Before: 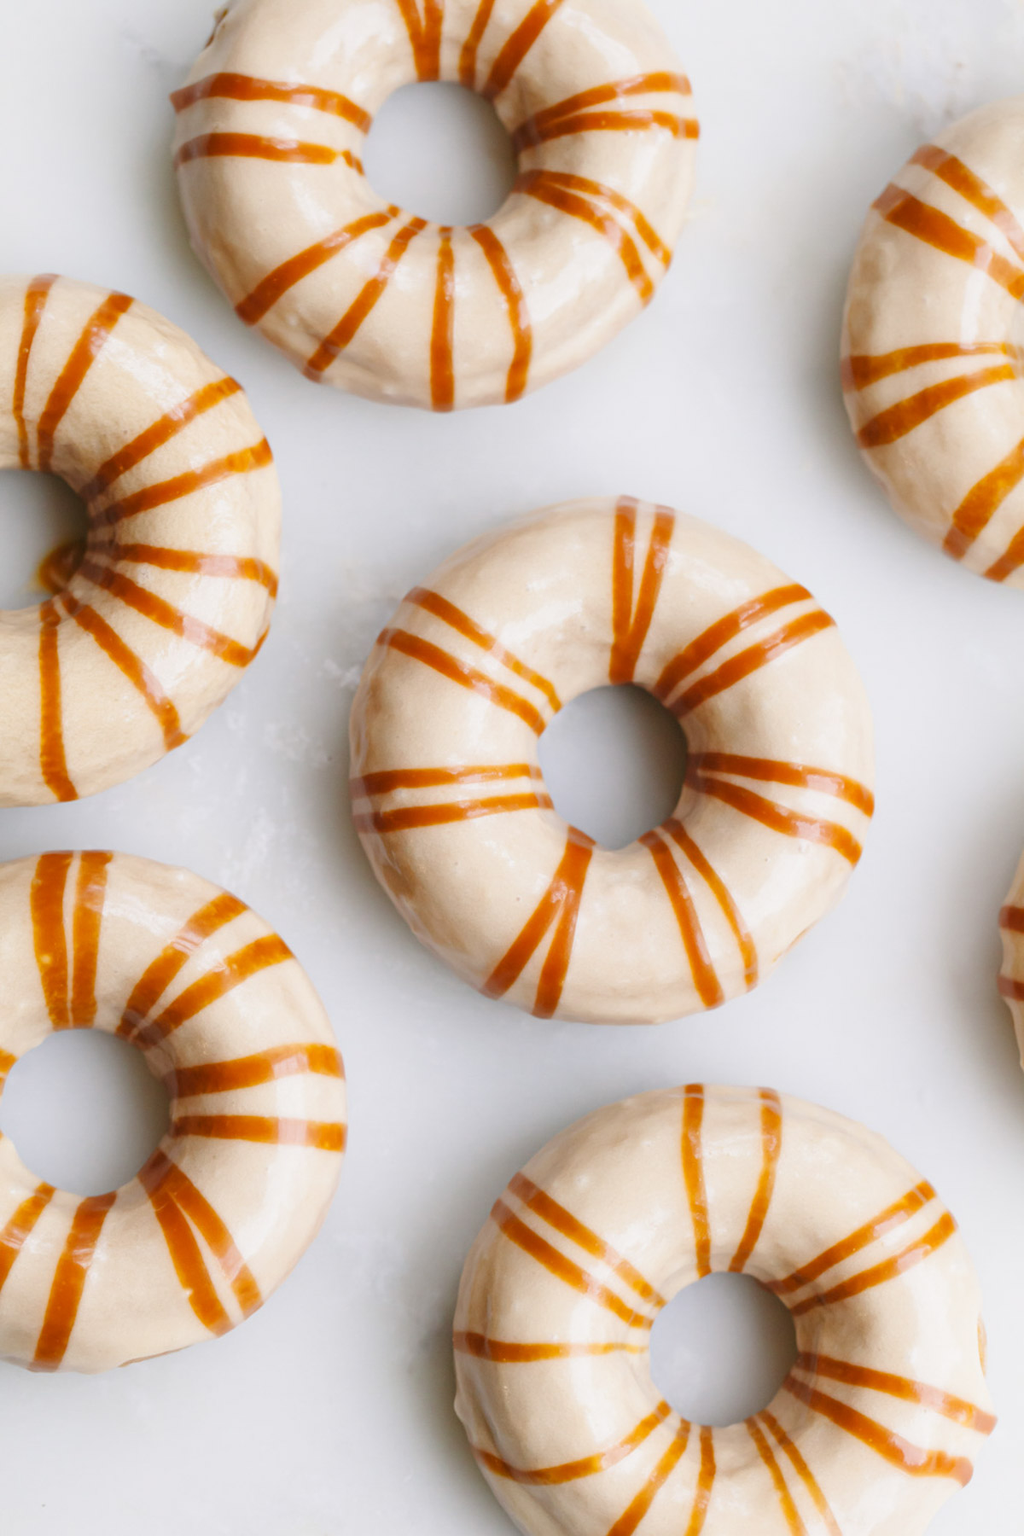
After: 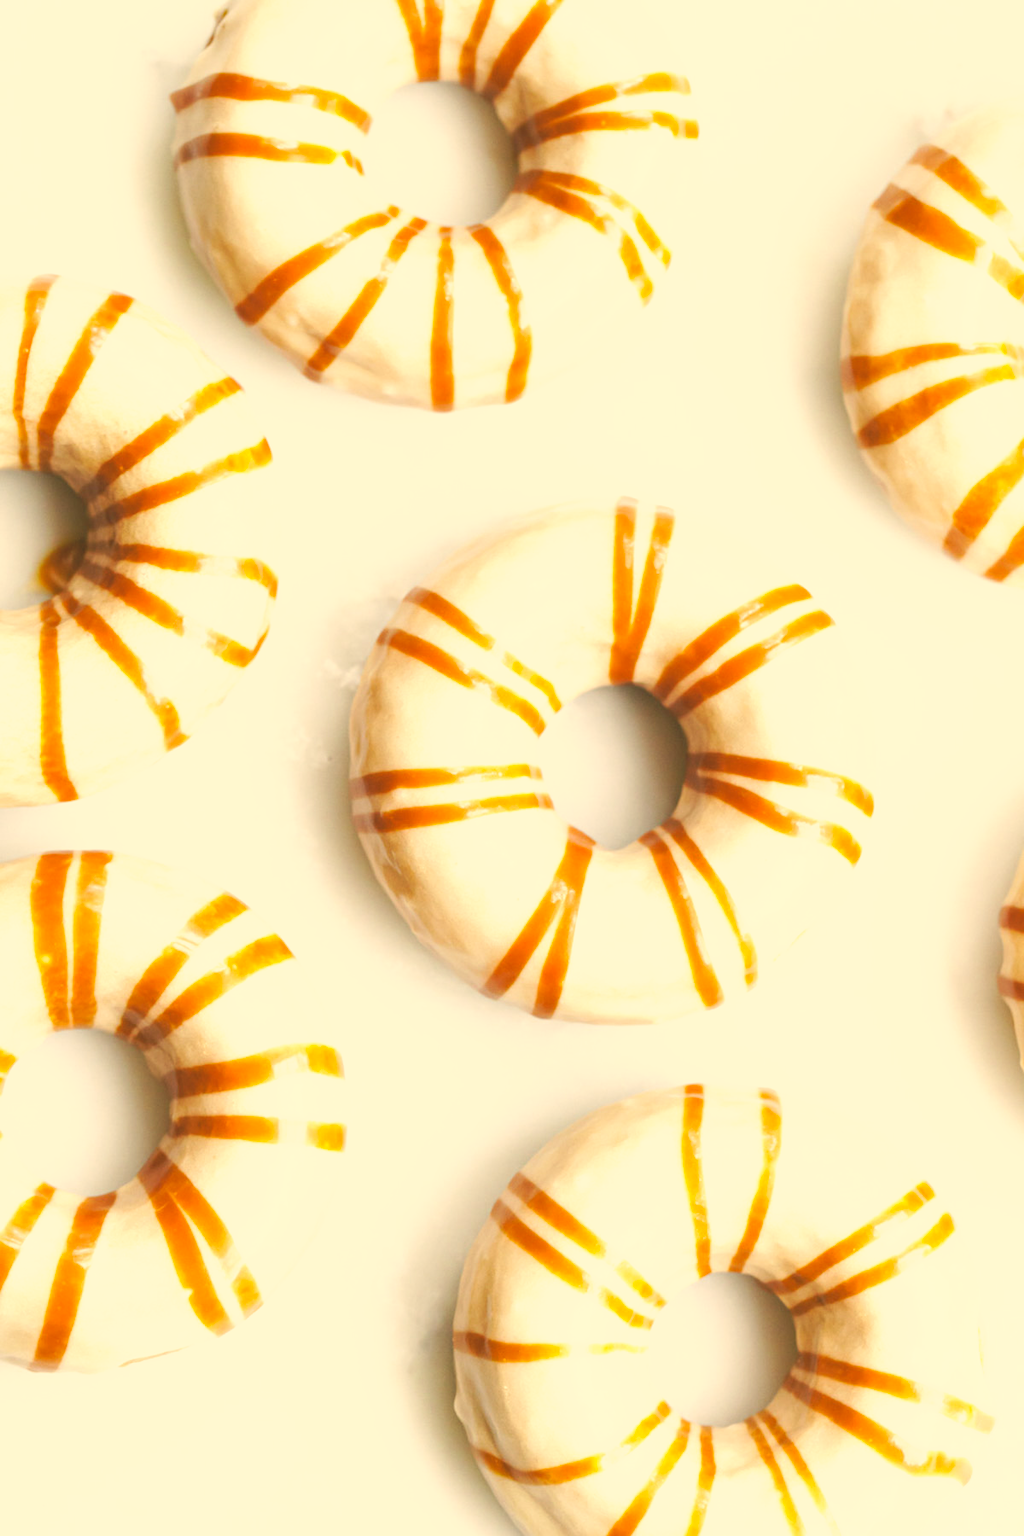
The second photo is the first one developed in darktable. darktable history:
tone curve: curves: ch0 [(0, 0) (0.003, 0.115) (0.011, 0.133) (0.025, 0.157) (0.044, 0.182) (0.069, 0.209) (0.1, 0.239) (0.136, 0.279) (0.177, 0.326) (0.224, 0.379) (0.277, 0.436) (0.335, 0.507) (0.399, 0.587) (0.468, 0.671) (0.543, 0.75) (0.623, 0.837) (0.709, 0.916) (0.801, 0.978) (0.898, 0.985) (1, 1)], preserve colors none
contrast brightness saturation: saturation -0.05
color correction: highlights a* 2.72, highlights b* 22.8
